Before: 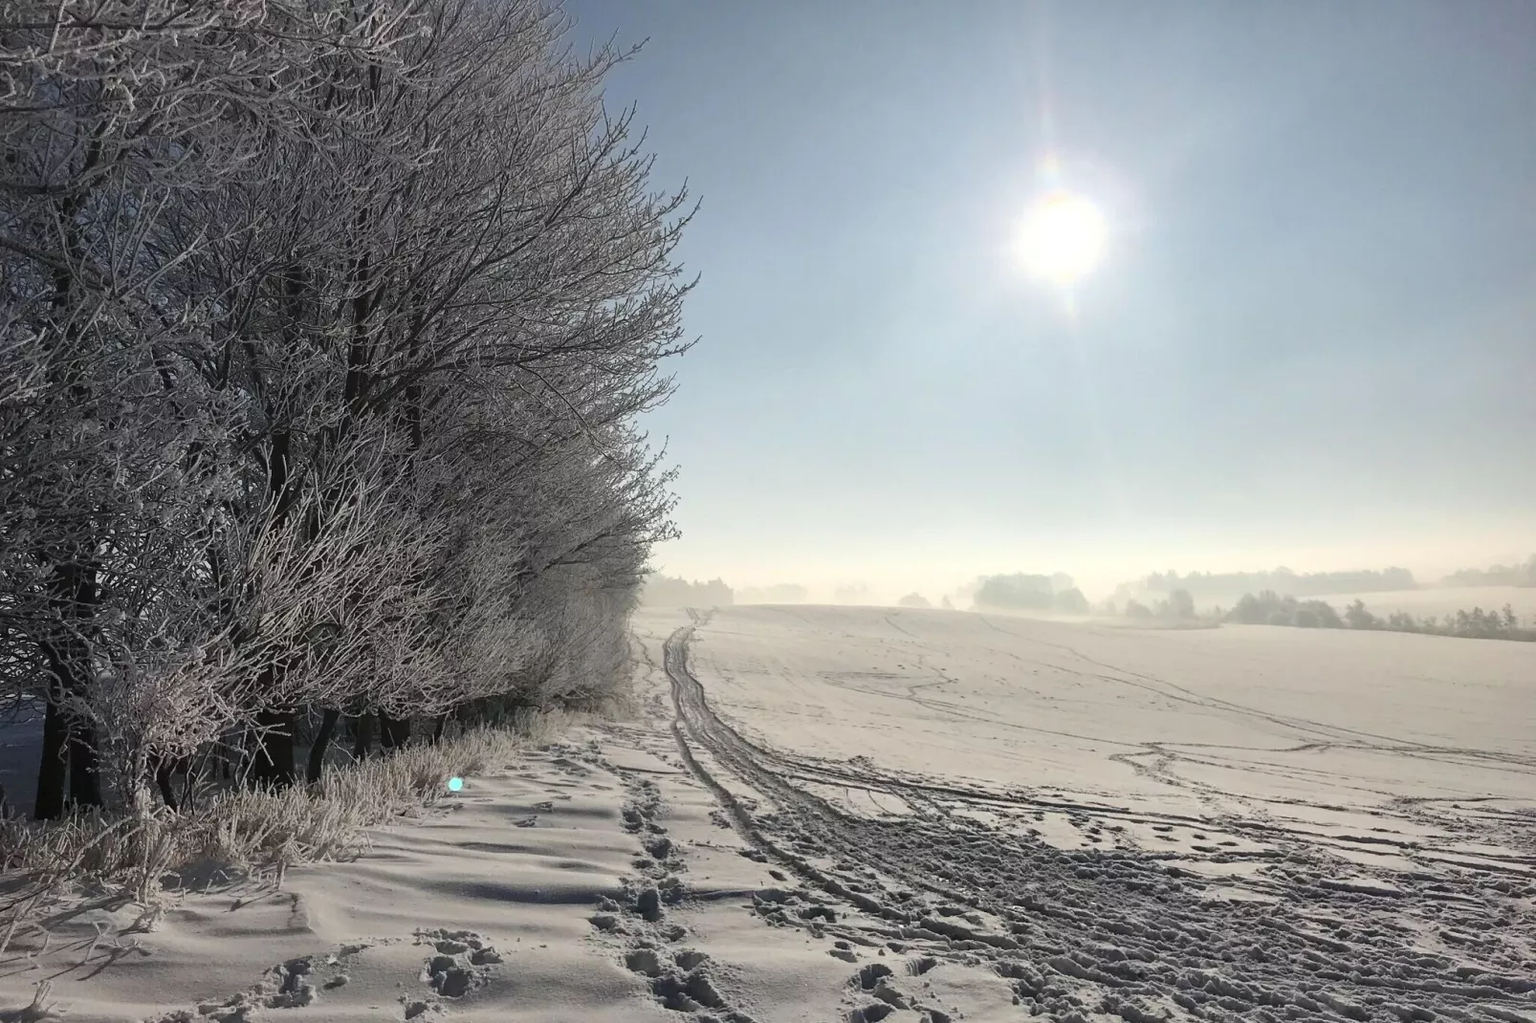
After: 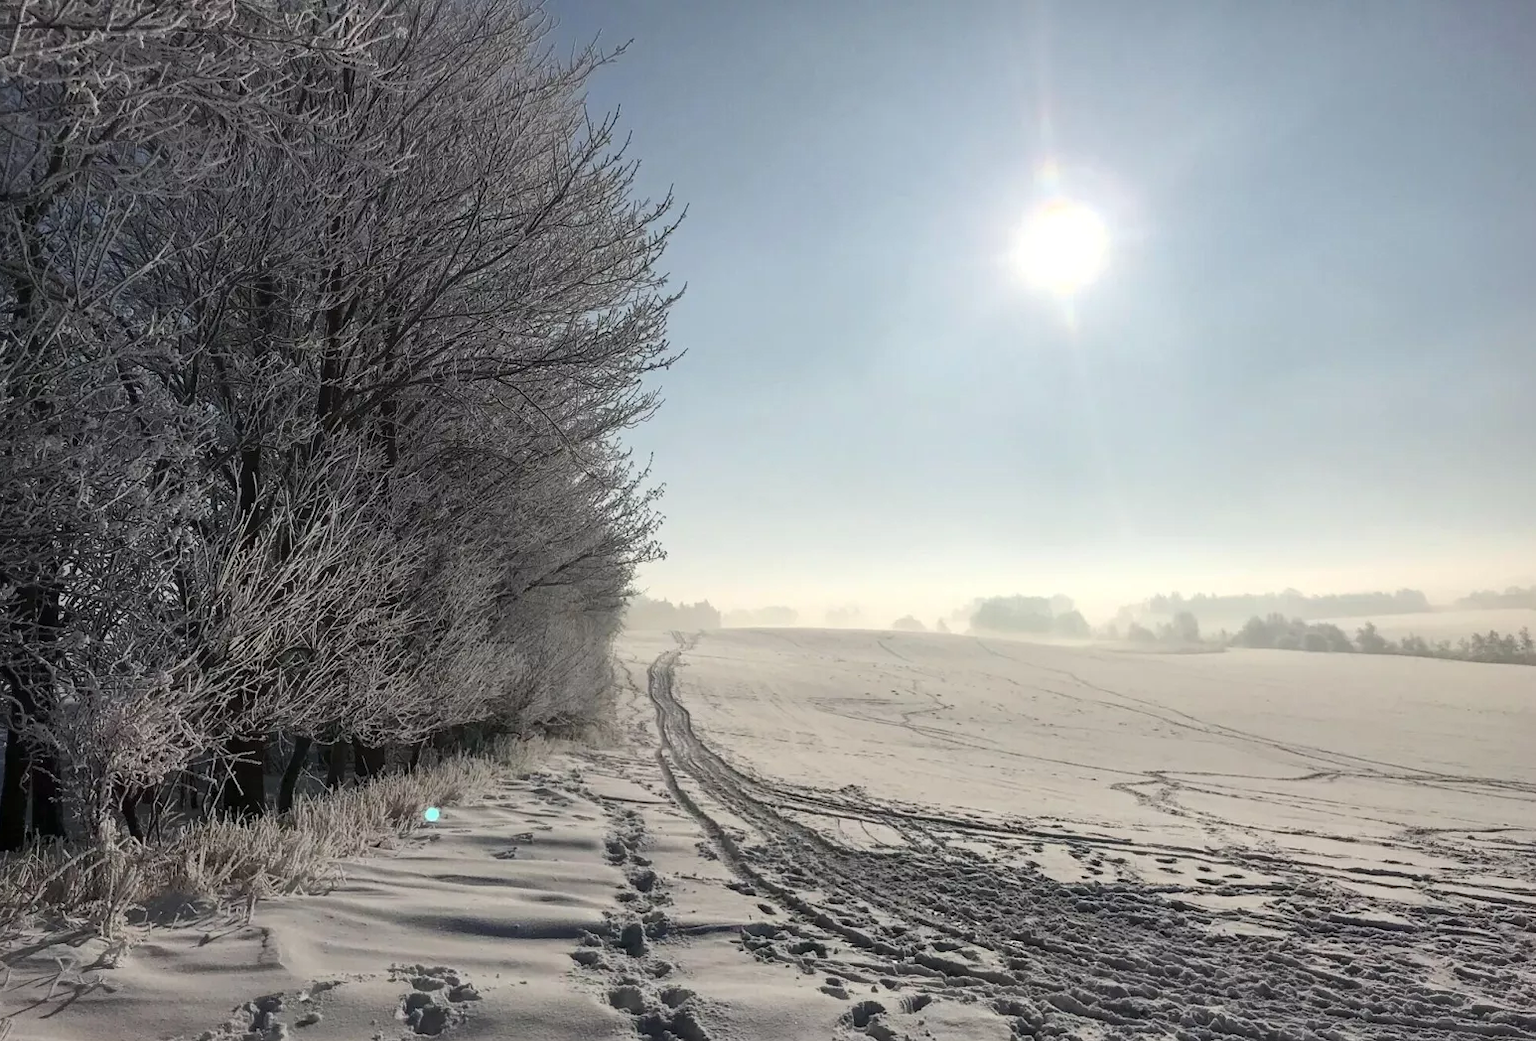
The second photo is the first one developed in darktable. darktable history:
local contrast: highlights 61%, shadows 112%, detail 107%, midtone range 0.533
crop and rotate: left 2.646%, right 1.026%, bottom 1.898%
